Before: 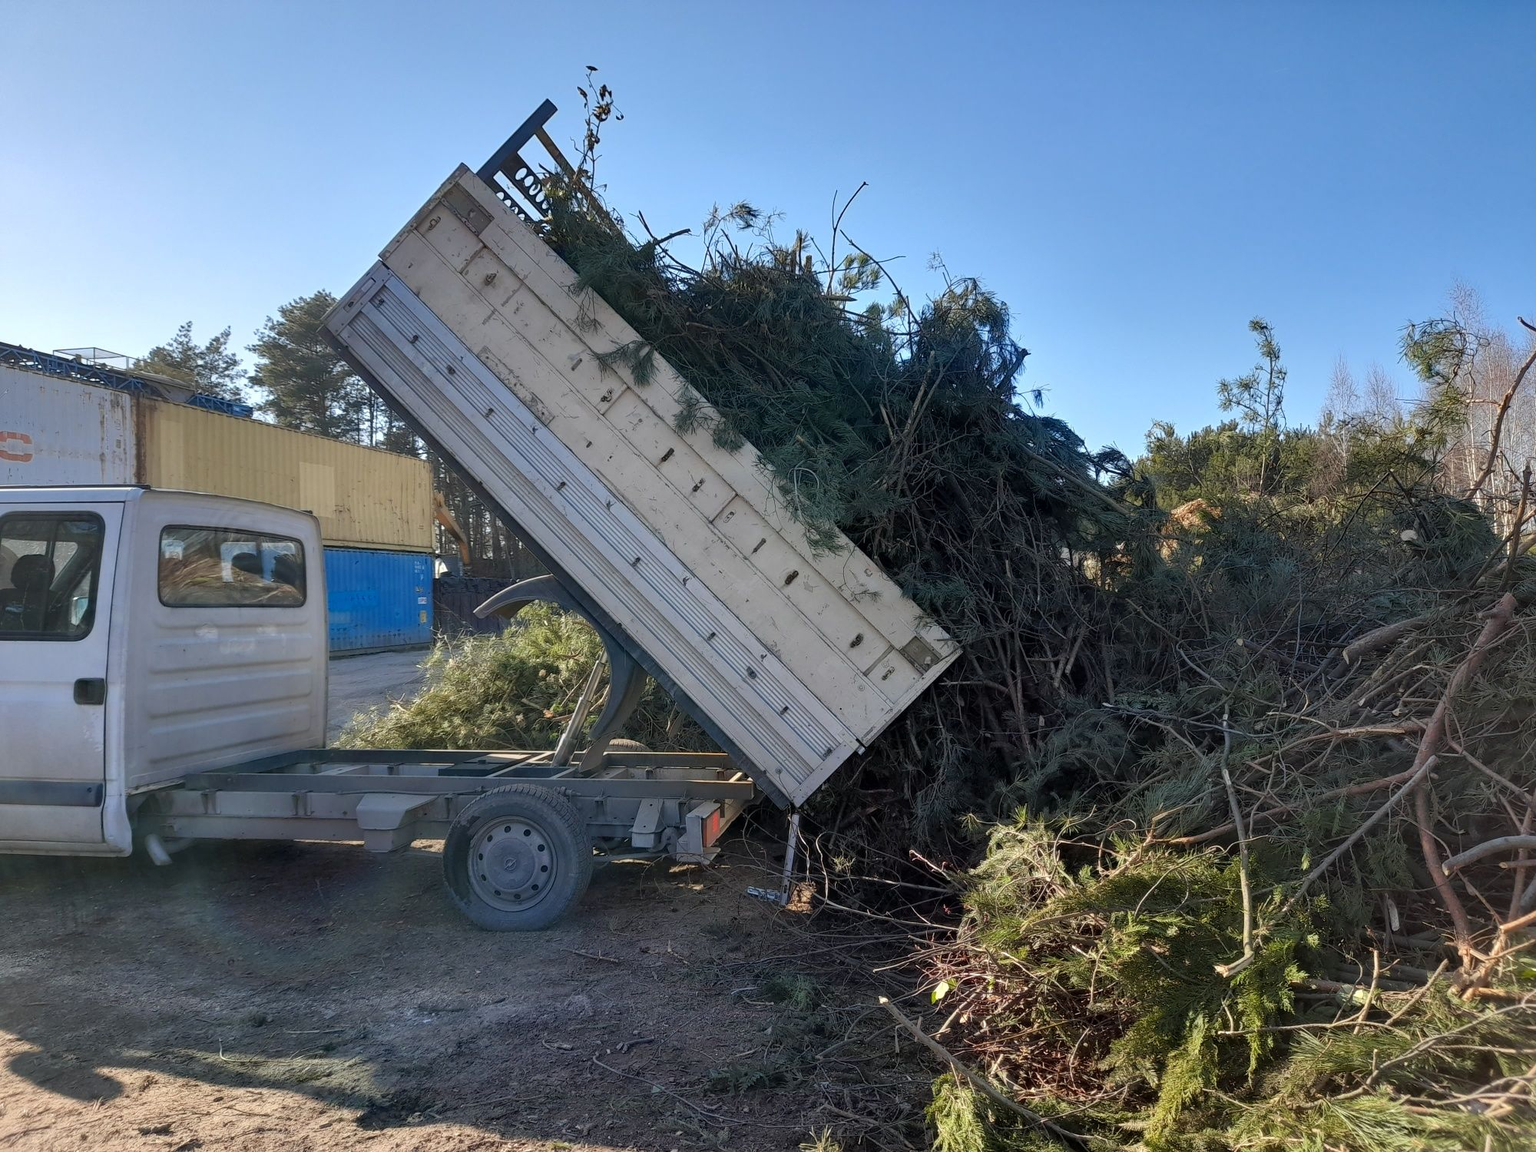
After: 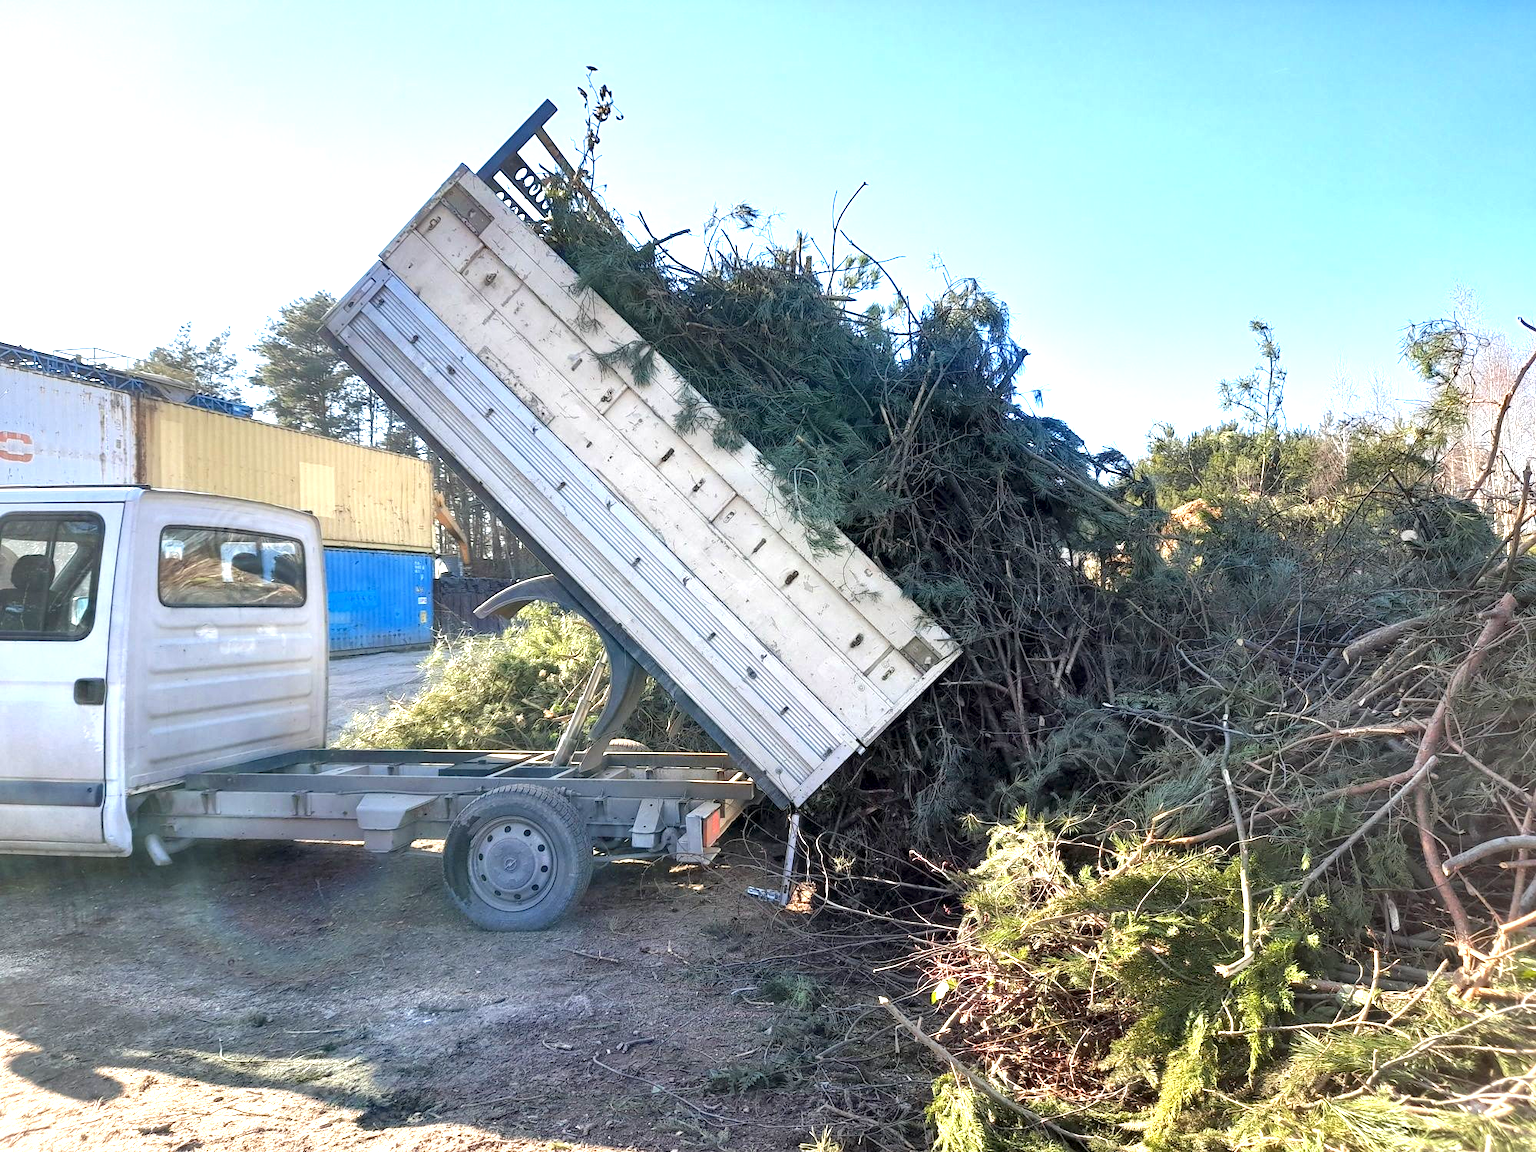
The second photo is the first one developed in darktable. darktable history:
exposure: exposure 1.5 EV, compensate highlight preservation false
local contrast: highlights 100%, shadows 100%, detail 120%, midtone range 0.2
